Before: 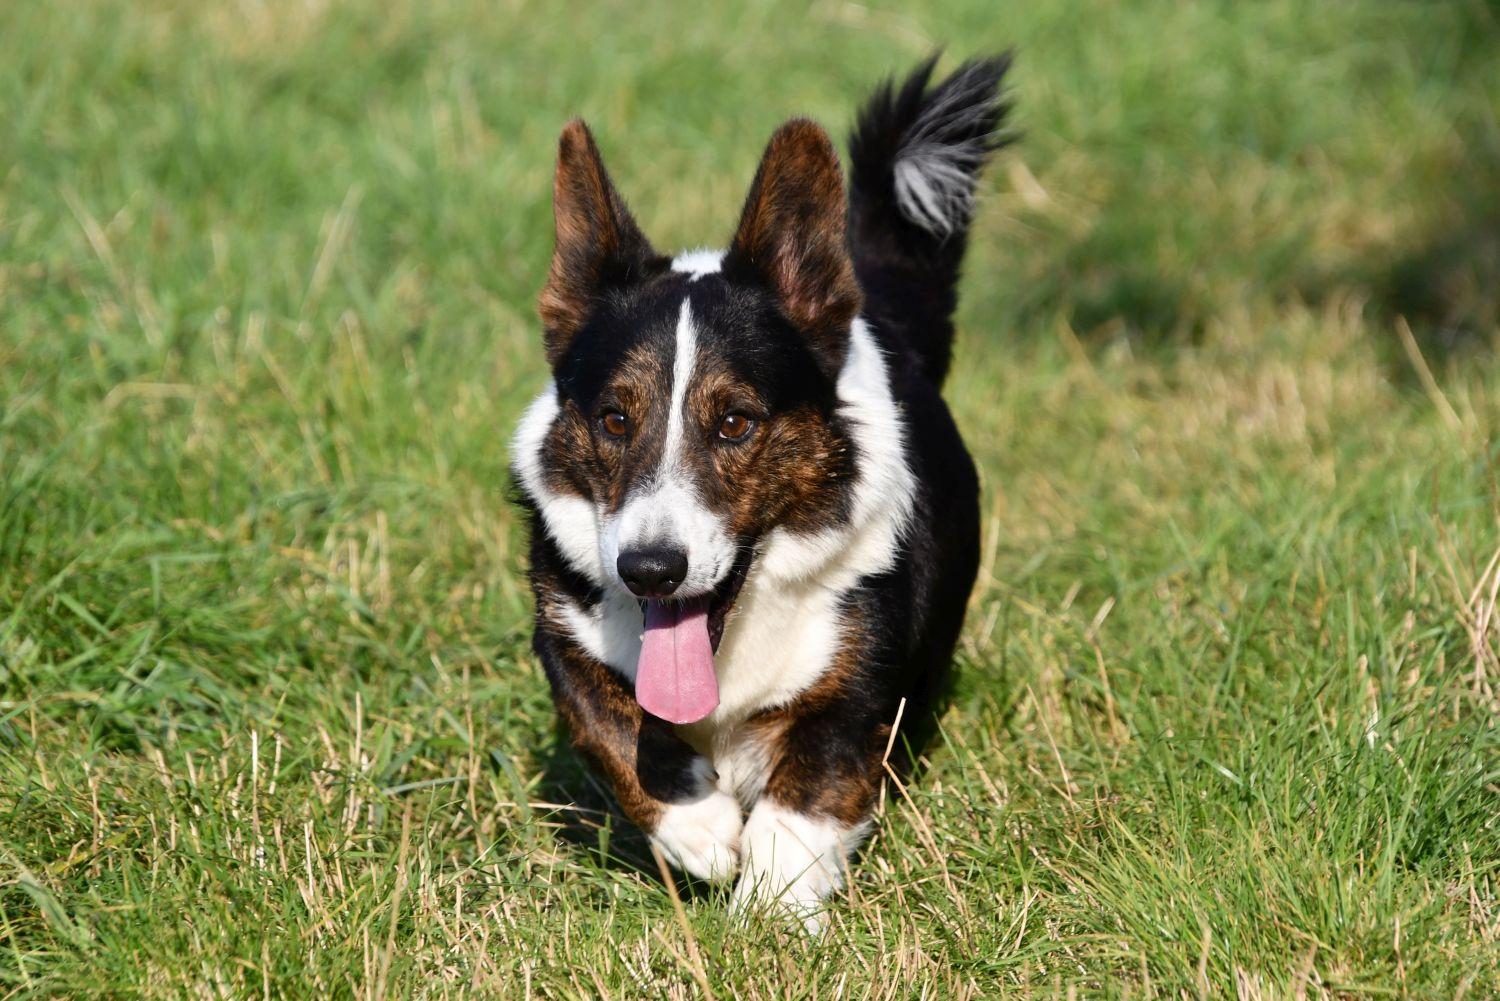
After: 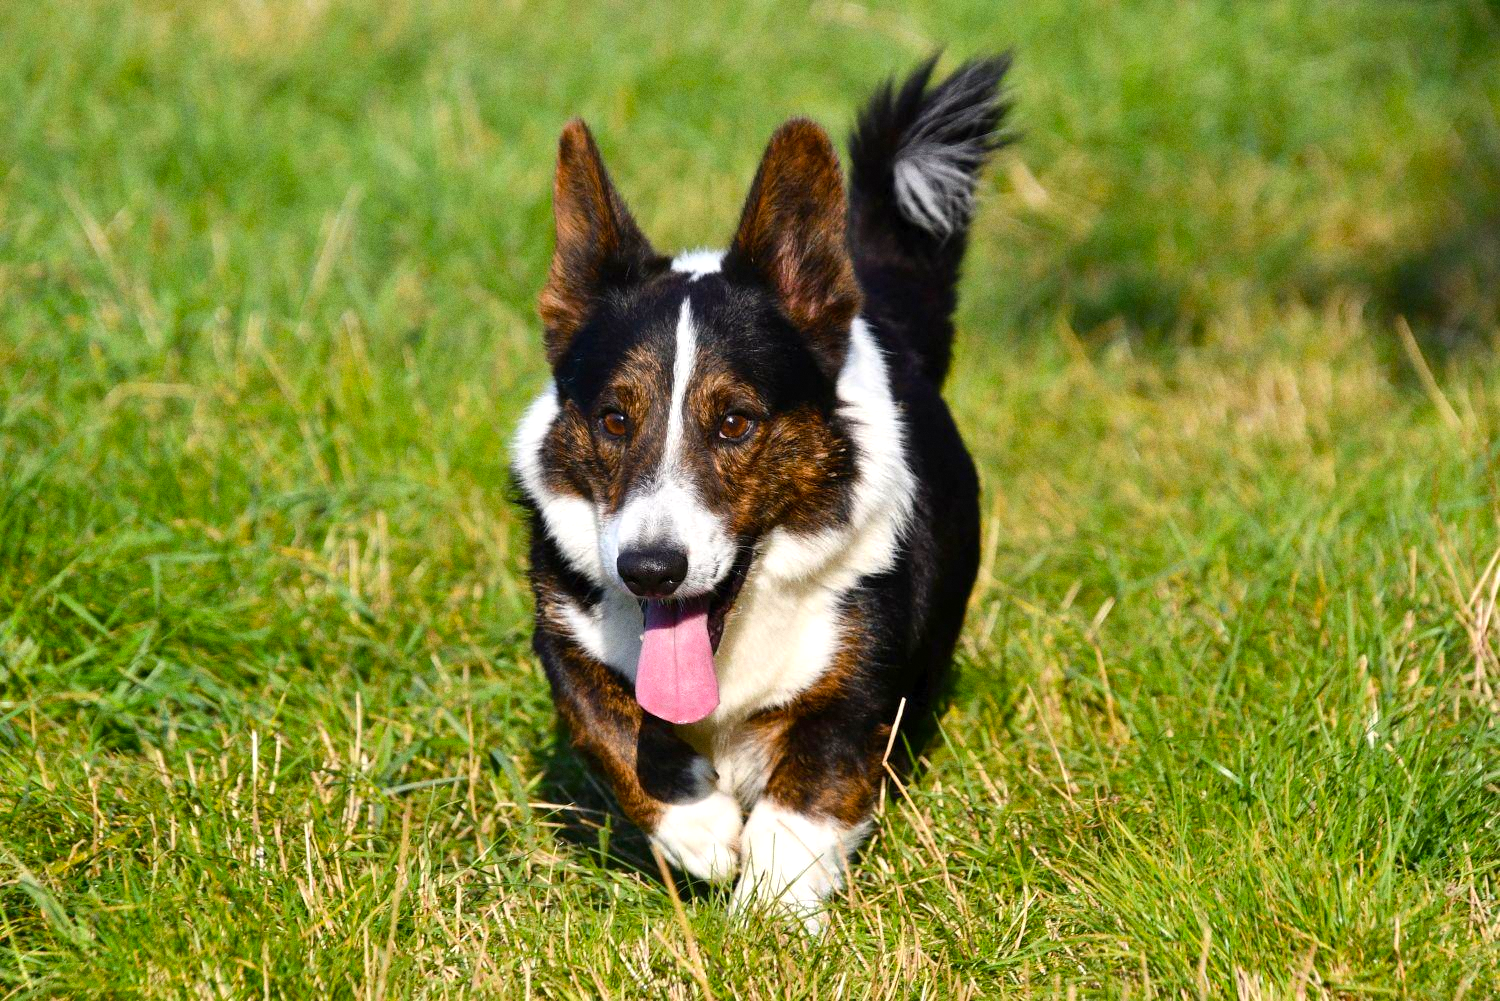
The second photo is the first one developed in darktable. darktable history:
exposure: exposure 0.191 EV, compensate highlight preservation false
grain: strength 26%
color balance rgb: perceptual saturation grading › global saturation 25%, global vibrance 20%
